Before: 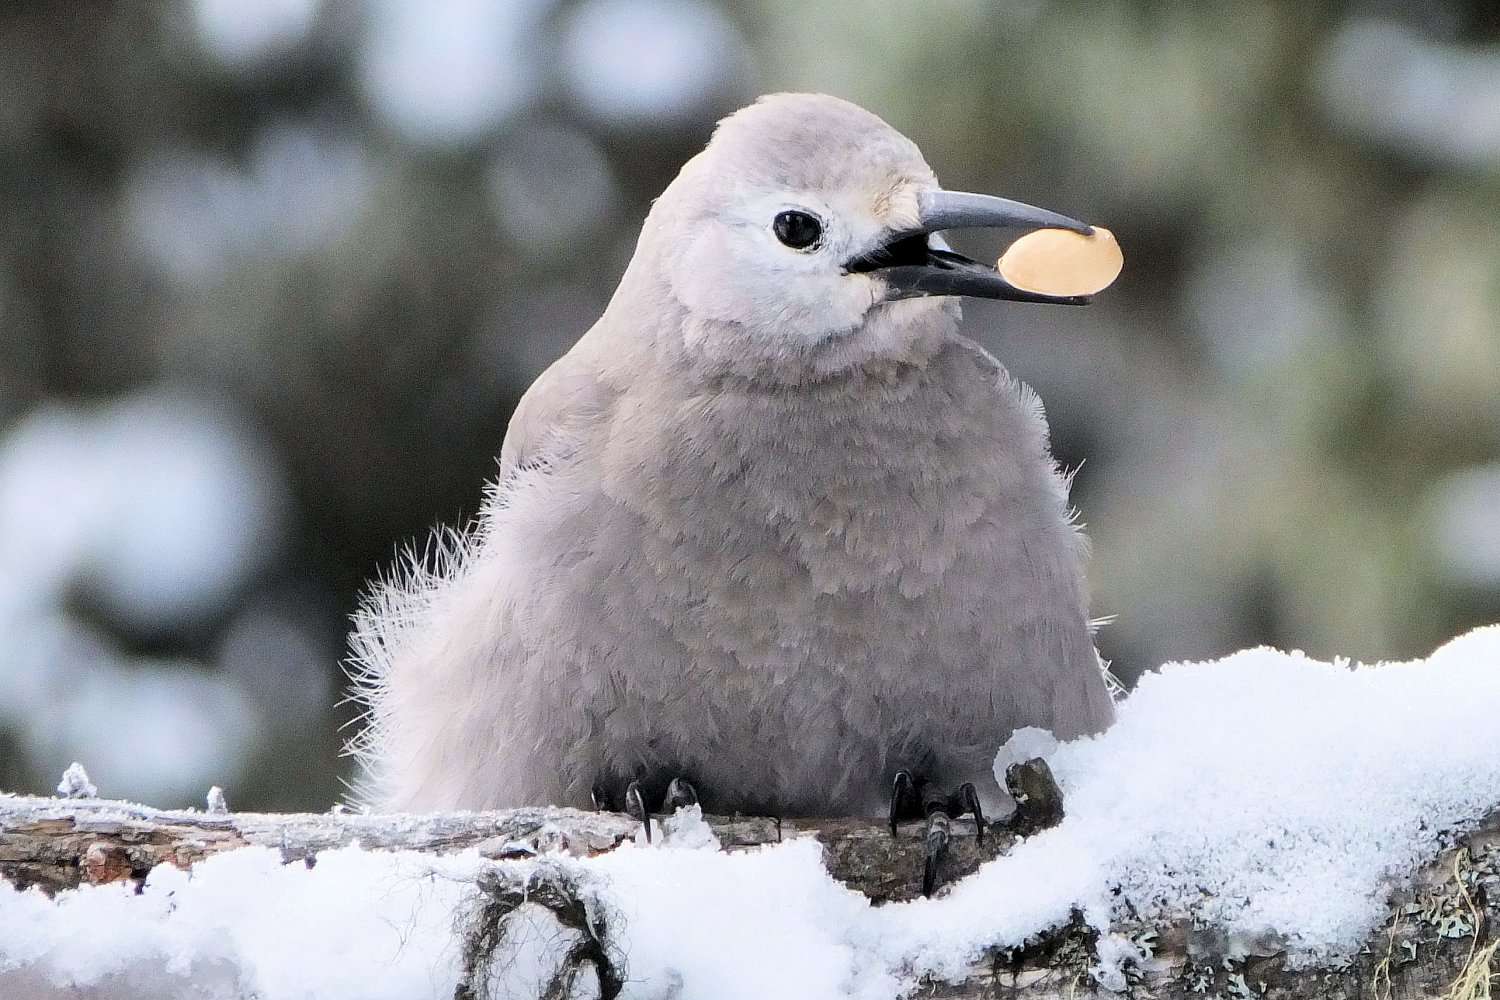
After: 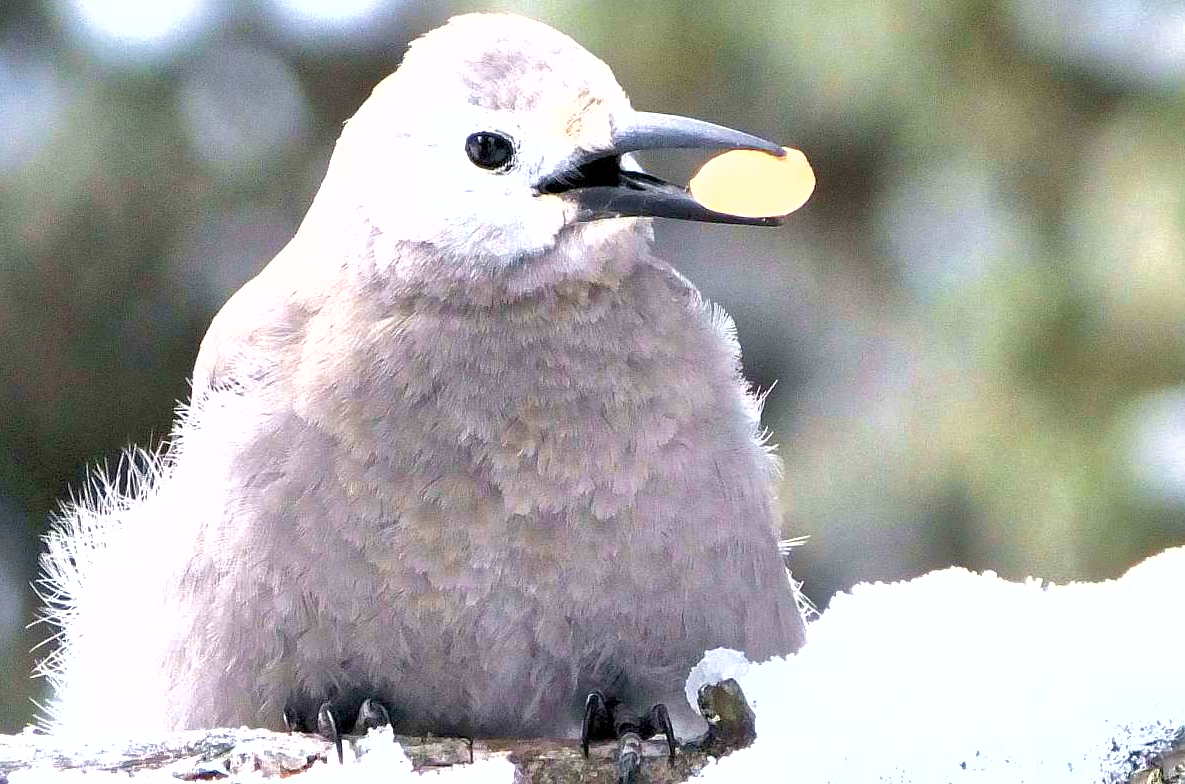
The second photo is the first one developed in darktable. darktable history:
shadows and highlights: highlights color adjustment 0.868%
exposure: black level correction 0.001, exposure 0.963 EV, compensate highlight preservation false
crop and rotate: left 20.565%, top 7.951%, right 0.412%, bottom 13.588%
velvia: strength 40.29%
